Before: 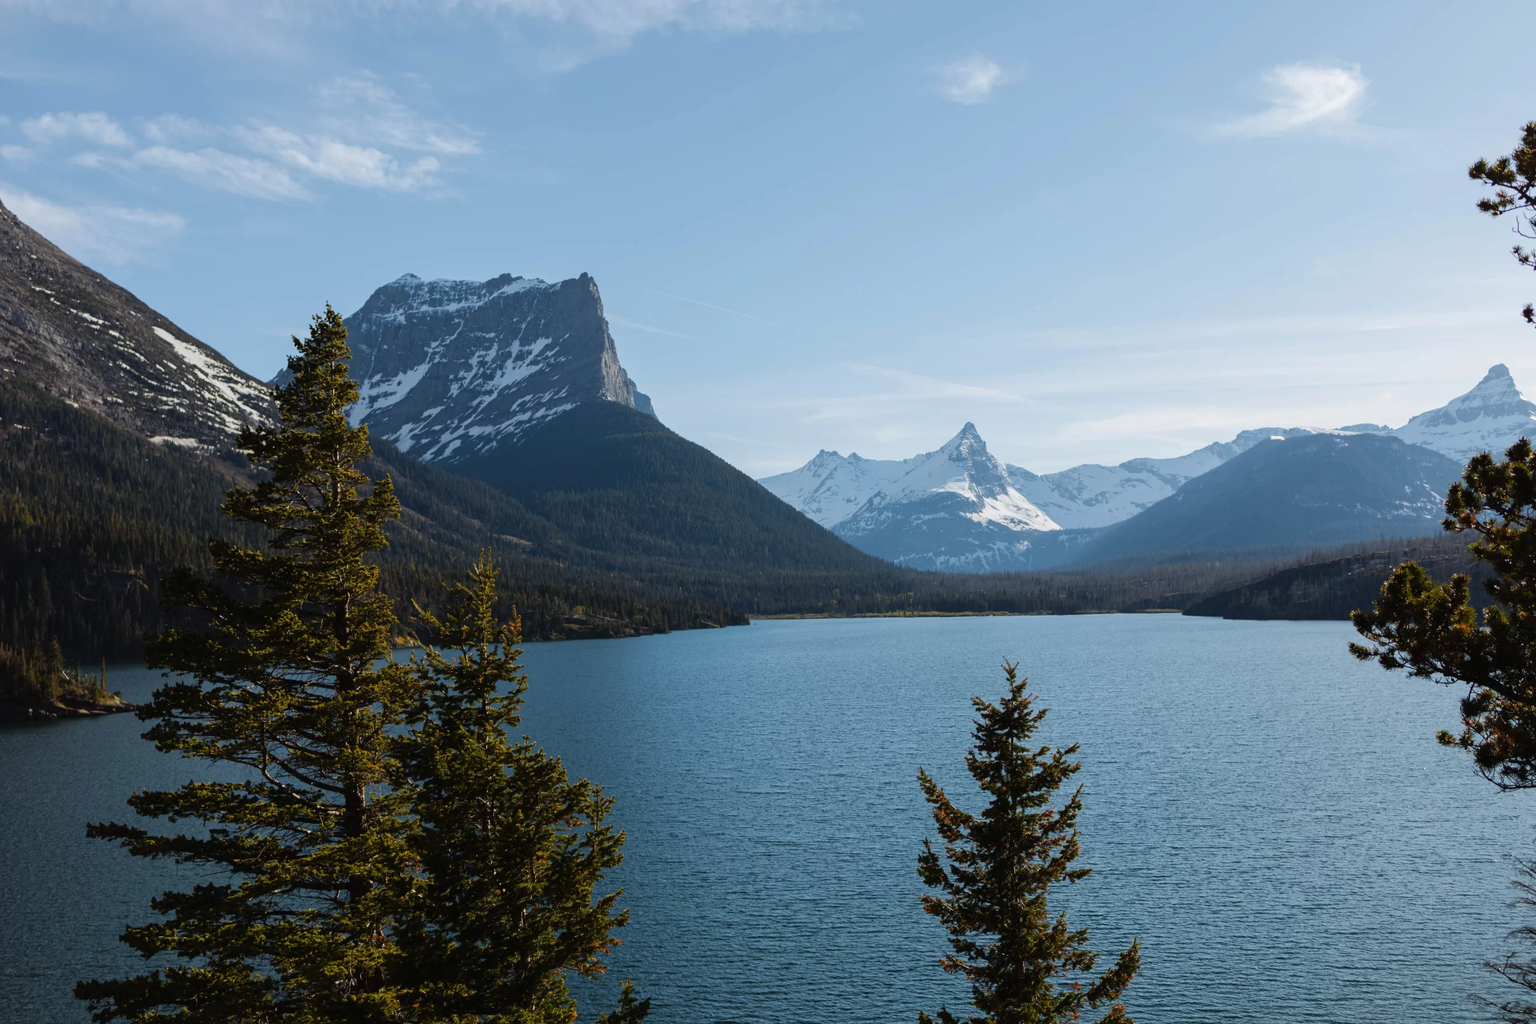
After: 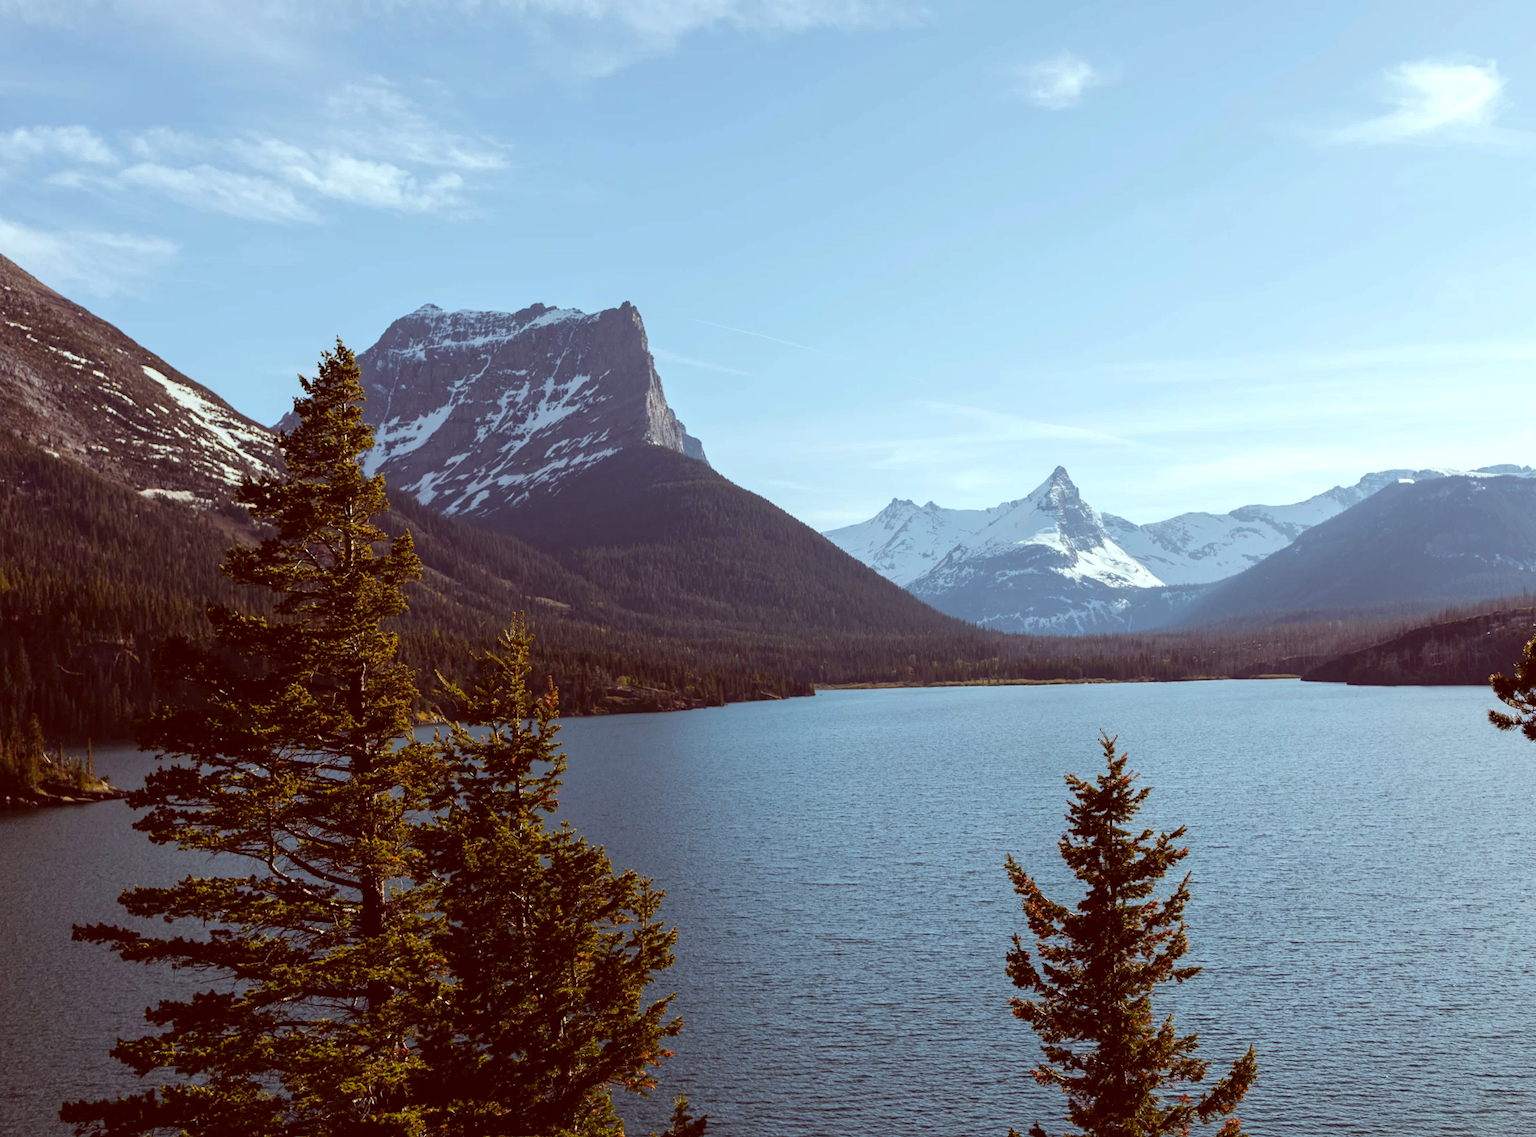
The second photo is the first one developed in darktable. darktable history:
crop and rotate: left 1.088%, right 8.807%
white balance: emerald 1
color correction: highlights a* -7.23, highlights b* -0.161, shadows a* 20.08, shadows b* 11.73
rotate and perspective: rotation -0.45°, automatic cropping original format, crop left 0.008, crop right 0.992, crop top 0.012, crop bottom 0.988
exposure: exposure 0.4 EV, compensate highlight preservation false
